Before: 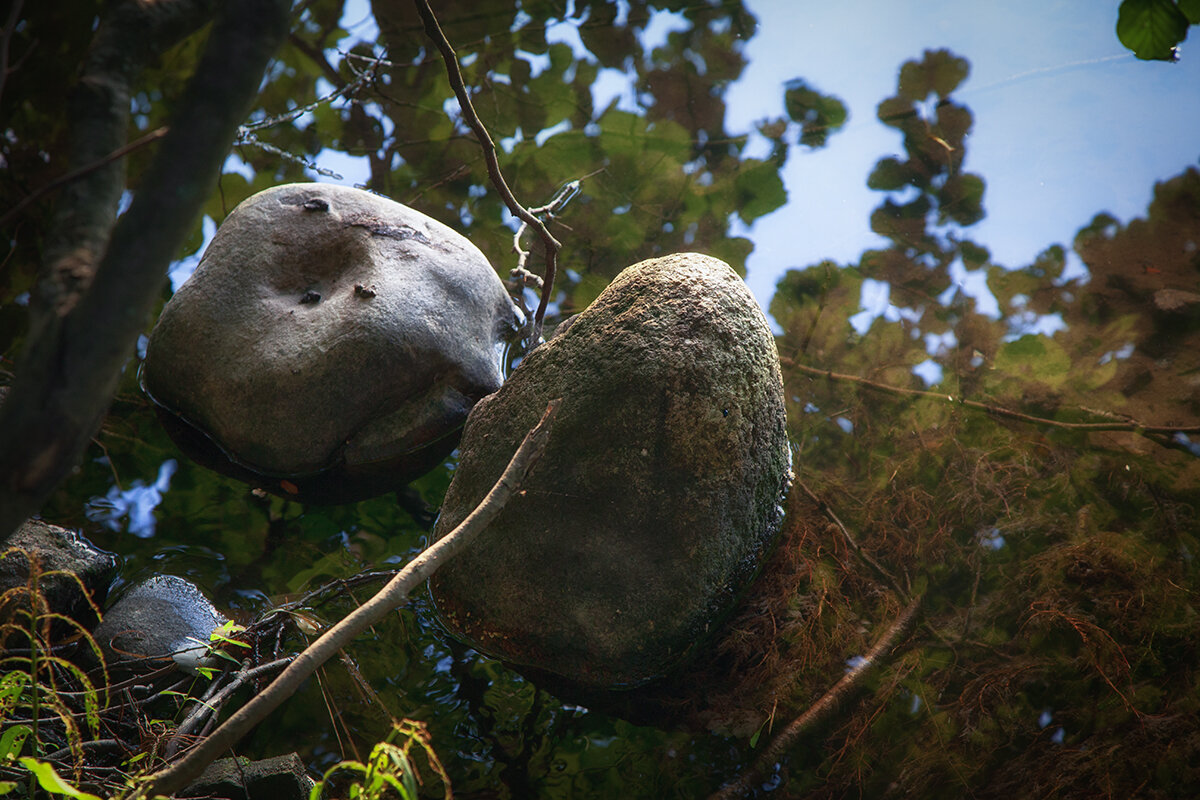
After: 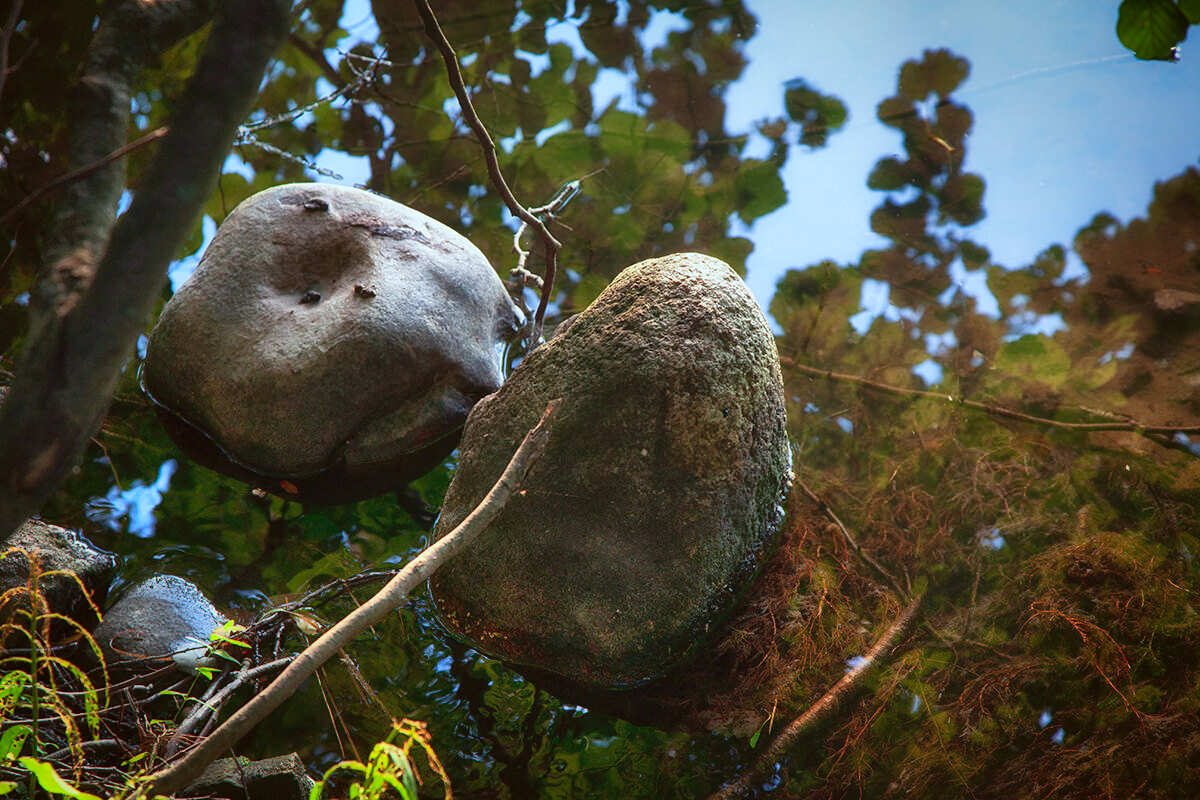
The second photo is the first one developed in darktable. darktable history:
shadows and highlights: low approximation 0.01, soften with gaussian
color correction: highlights a* -4.98, highlights b* -4.02, shadows a* 3.84, shadows b* 4.44
